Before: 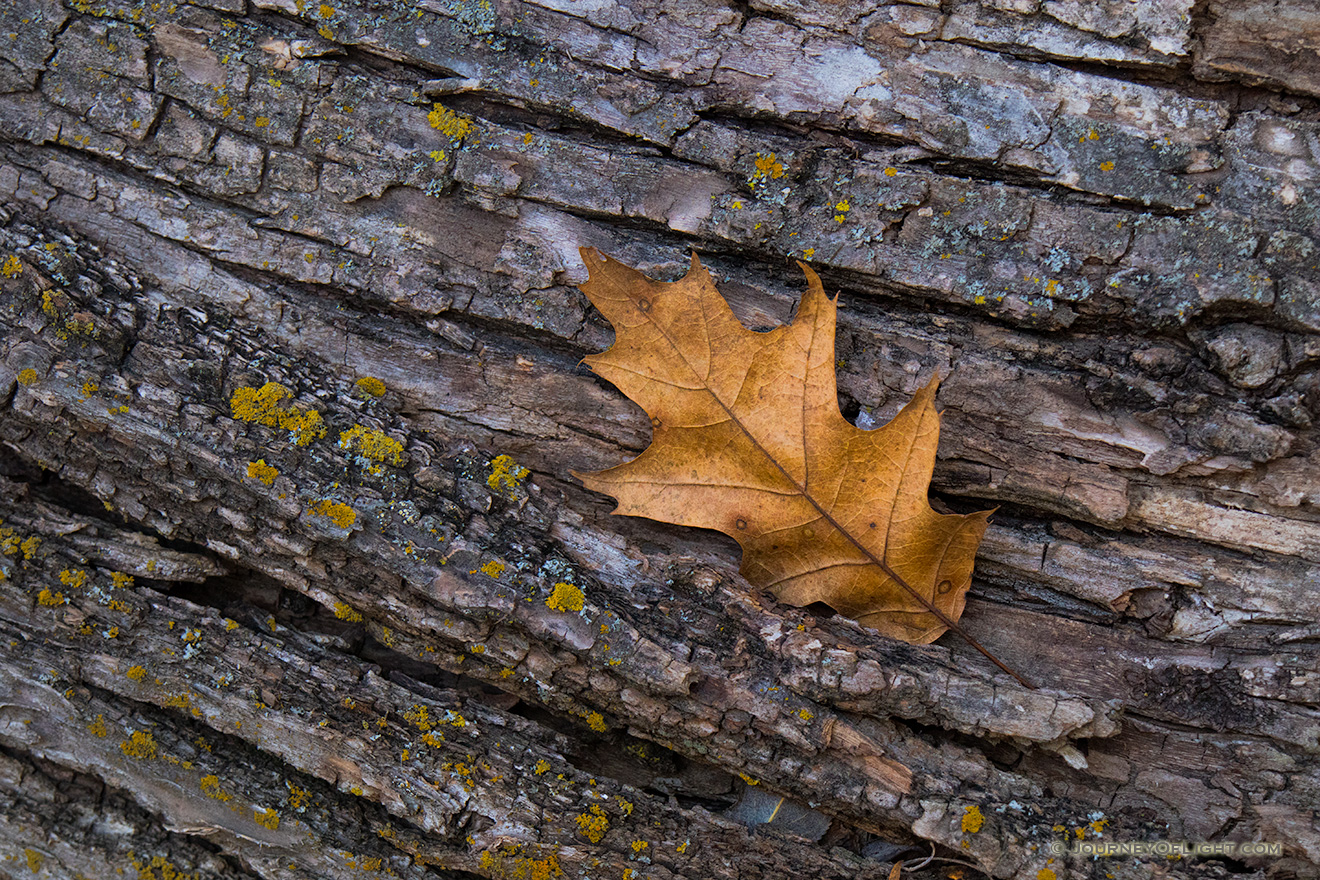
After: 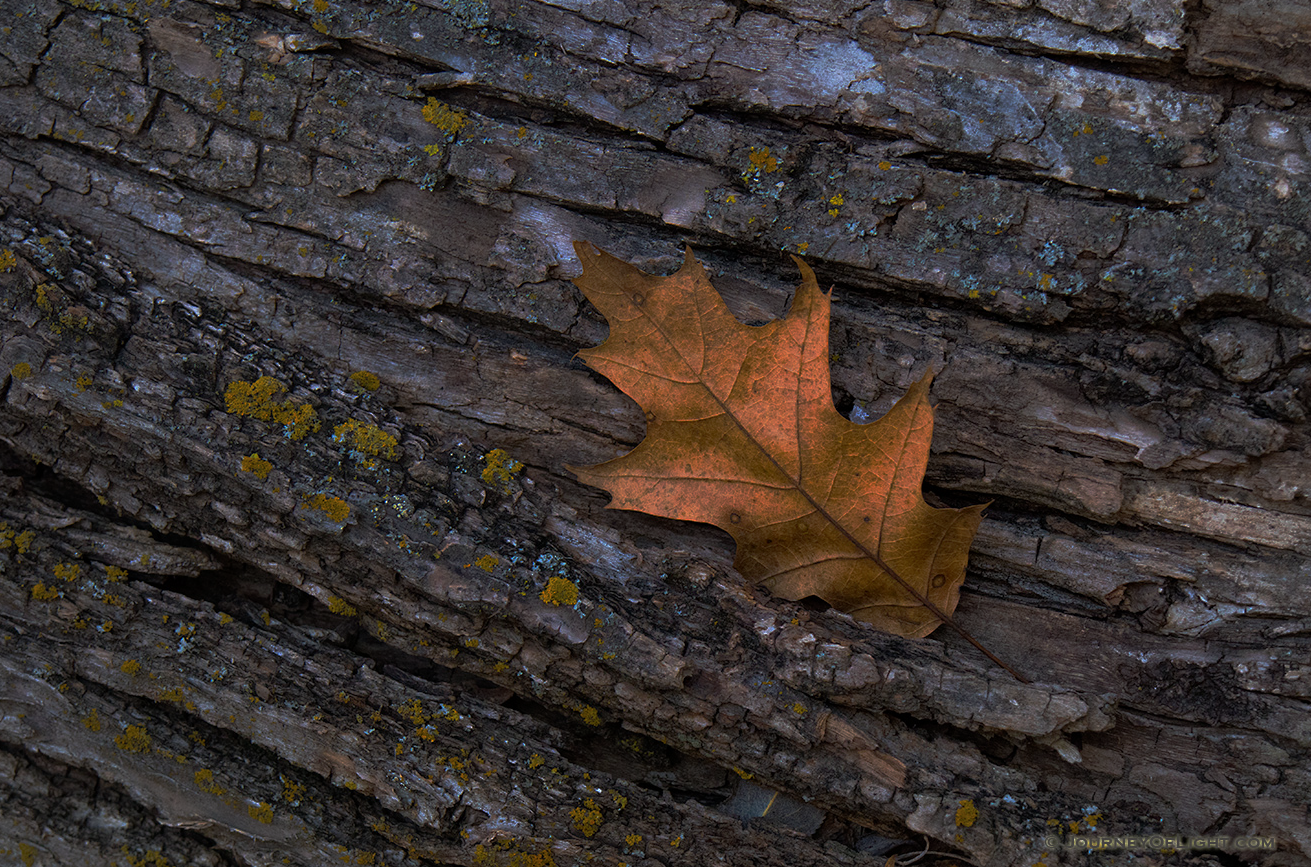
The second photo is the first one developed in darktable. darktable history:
base curve: curves: ch0 [(0, 0) (0.564, 0.291) (0.802, 0.731) (1, 1)], preserve colors none
crop: left 0.485%, top 0.707%, right 0.188%, bottom 0.719%
